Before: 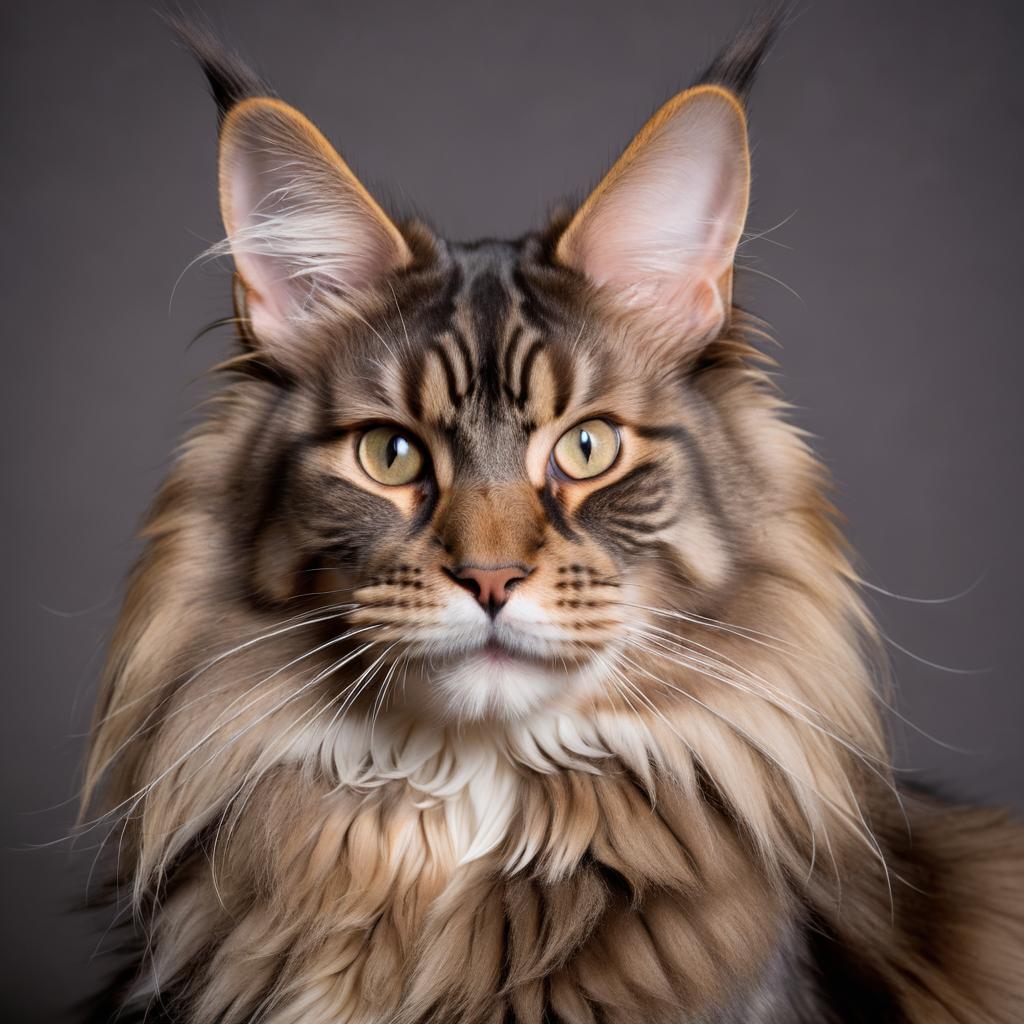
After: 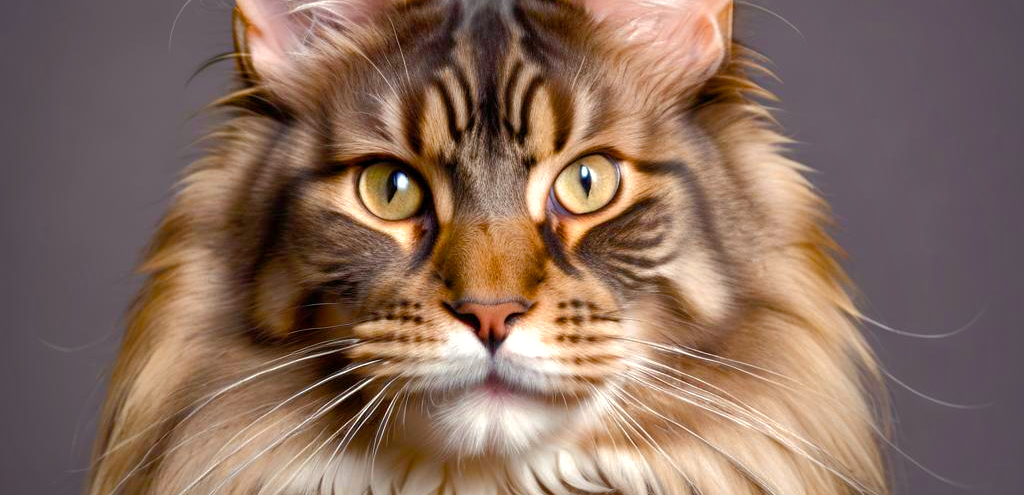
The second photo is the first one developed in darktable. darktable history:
crop and rotate: top 25.966%, bottom 25.631%
color balance rgb: highlights gain › luminance 7.527%, highlights gain › chroma 1.994%, highlights gain › hue 90.03°, linear chroma grading › global chroma 24.532%, perceptual saturation grading › global saturation 20%, perceptual saturation grading › highlights -50.283%, perceptual saturation grading › shadows 30.179%, perceptual brilliance grading › highlights 10.328%, perceptual brilliance grading › mid-tones 4.664%, global vibrance 20%
shadows and highlights: on, module defaults
